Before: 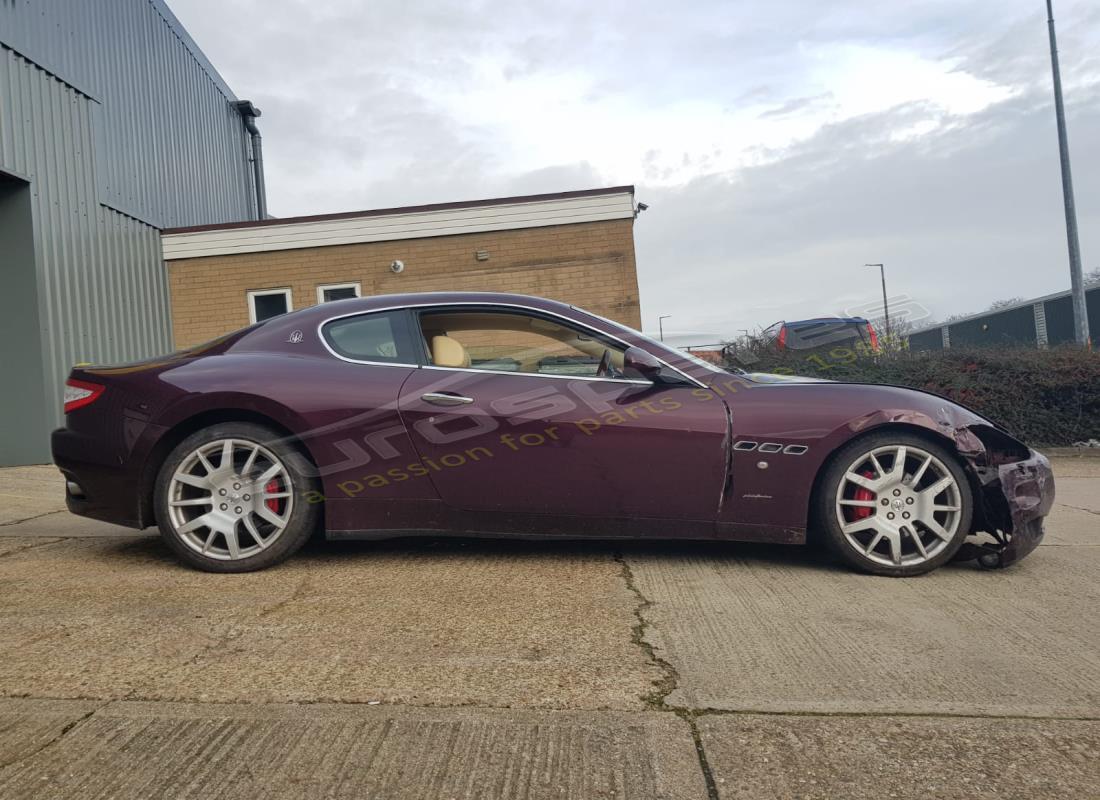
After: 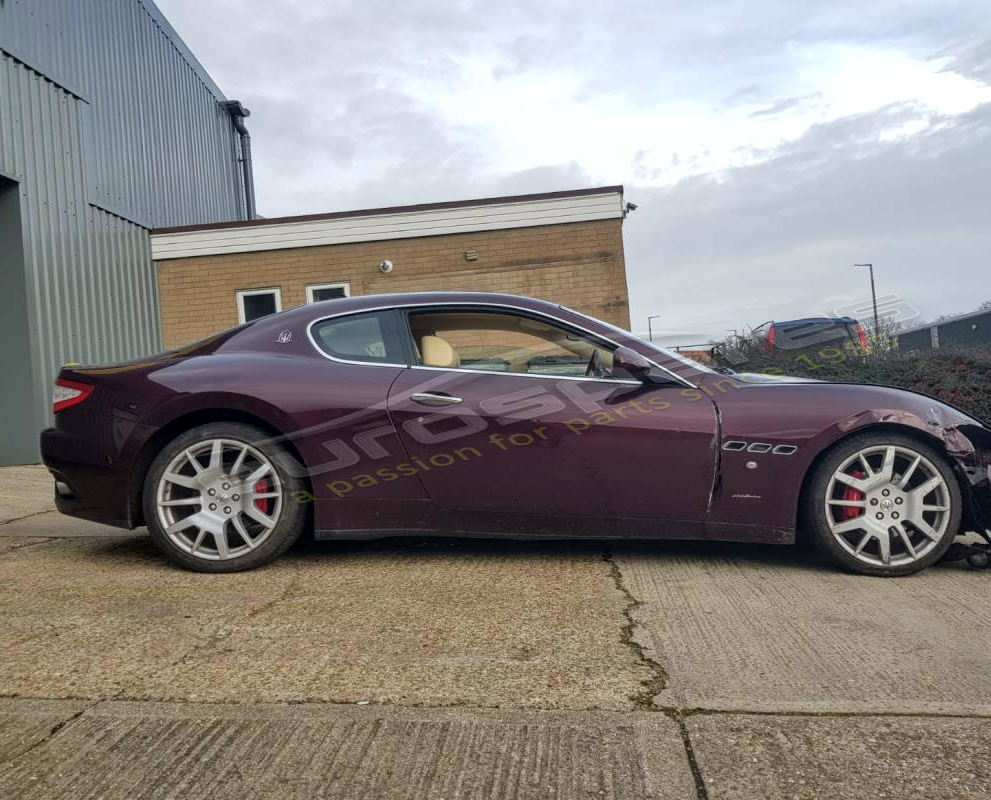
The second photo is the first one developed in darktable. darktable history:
crop and rotate: left 1.088%, right 8.807%
white balance: red 0.988, blue 1.017
local contrast: on, module defaults
